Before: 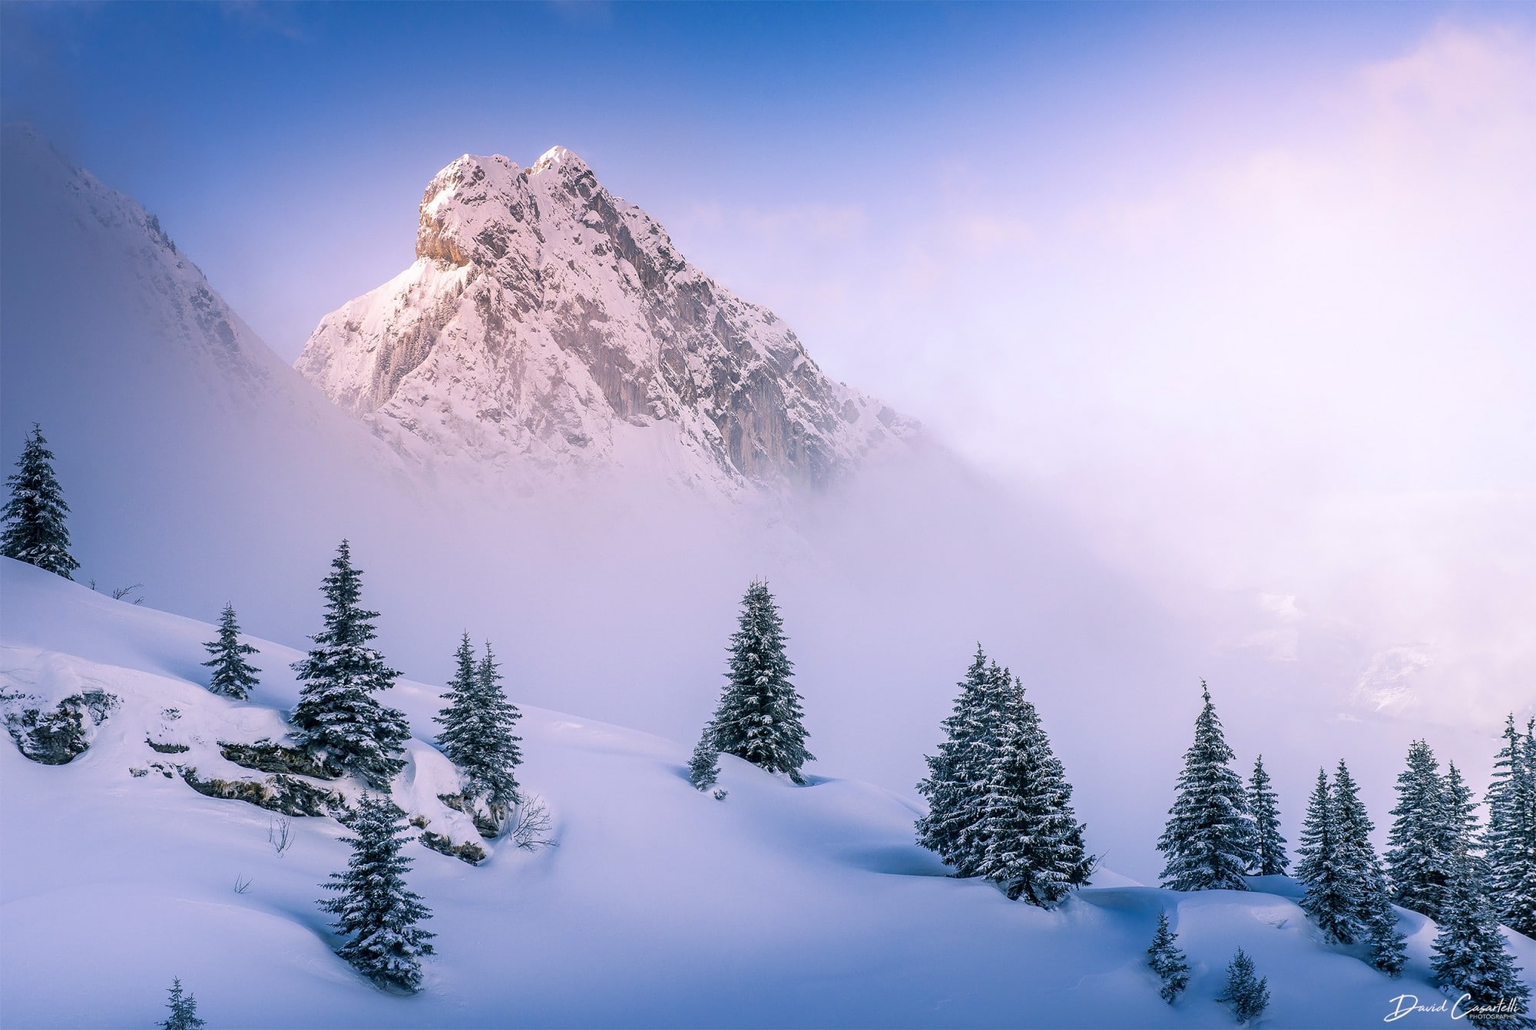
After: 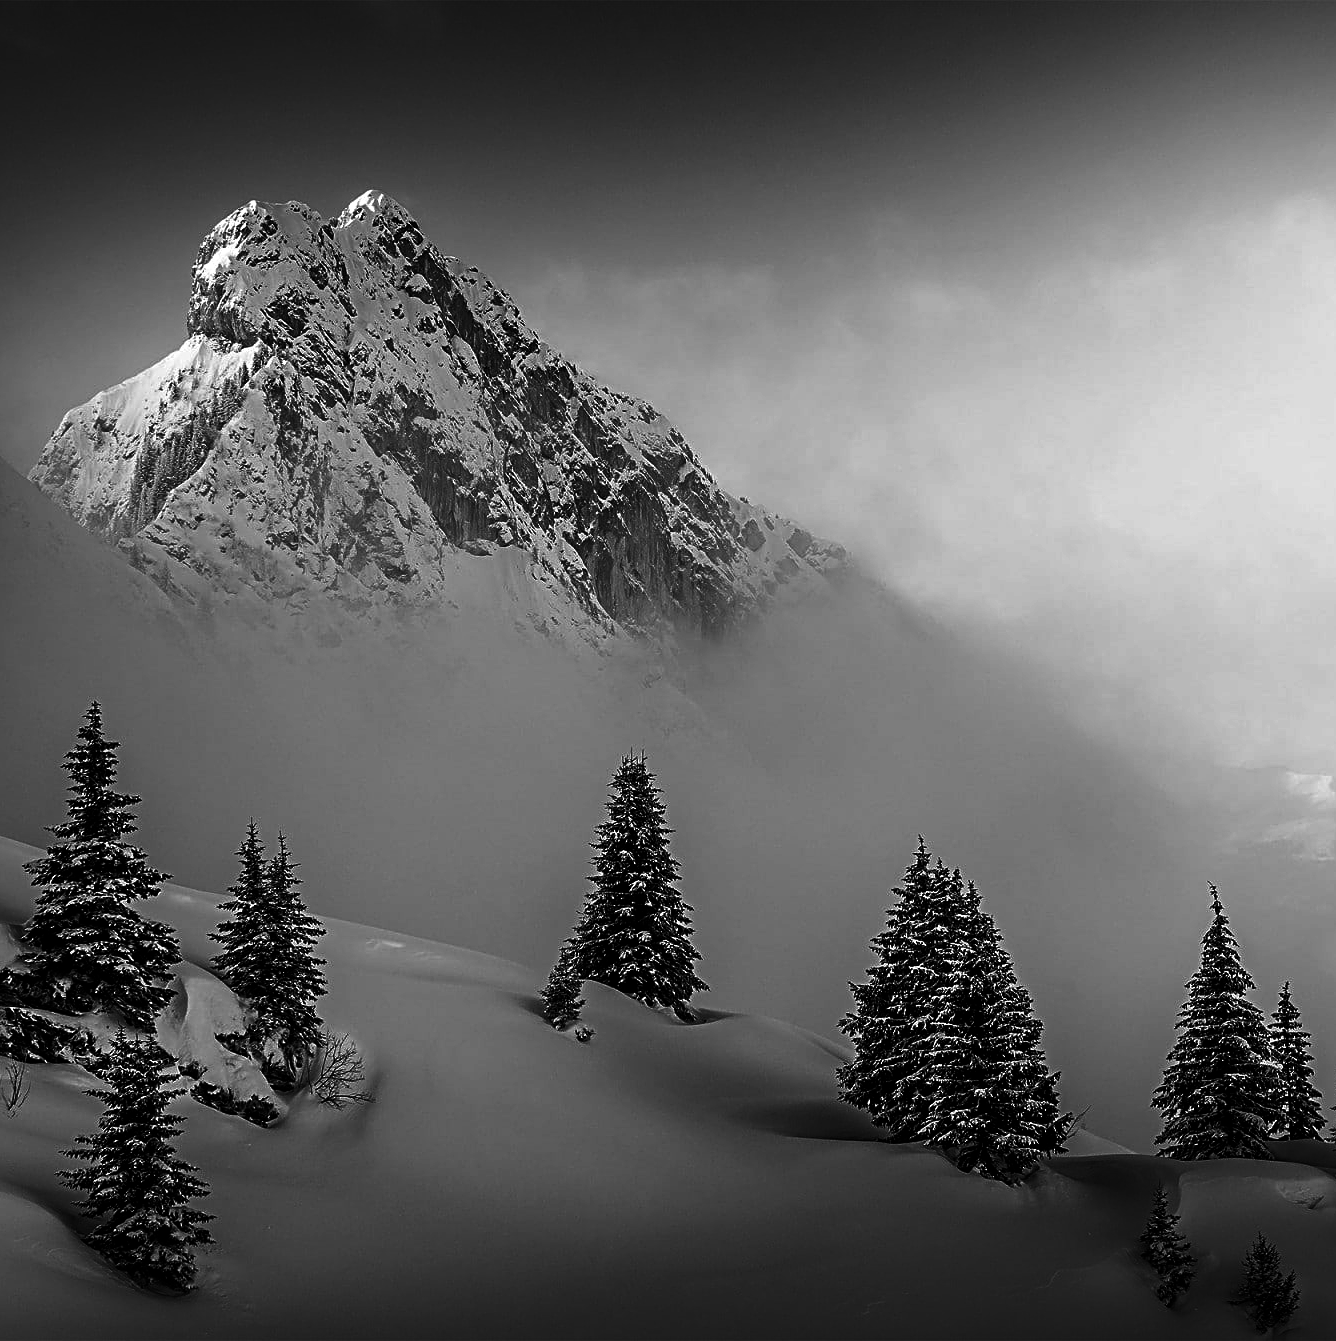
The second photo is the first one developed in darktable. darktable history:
sharpen: radius 3.119
contrast brightness saturation: contrast 0.02, brightness -1, saturation -1
crop and rotate: left 17.732%, right 15.423%
